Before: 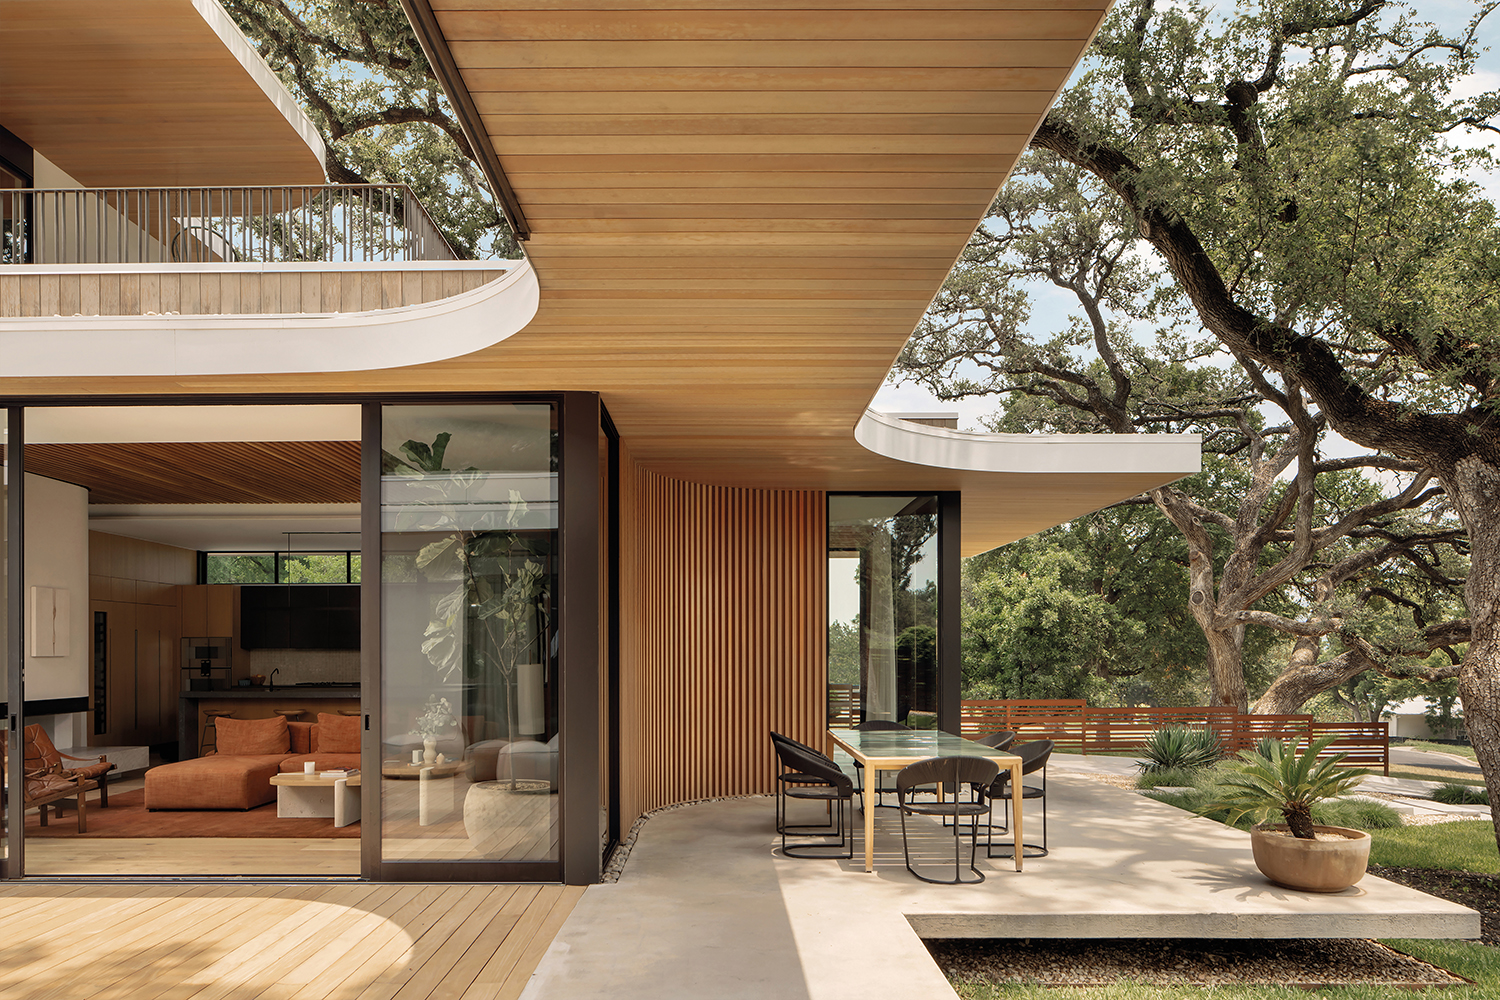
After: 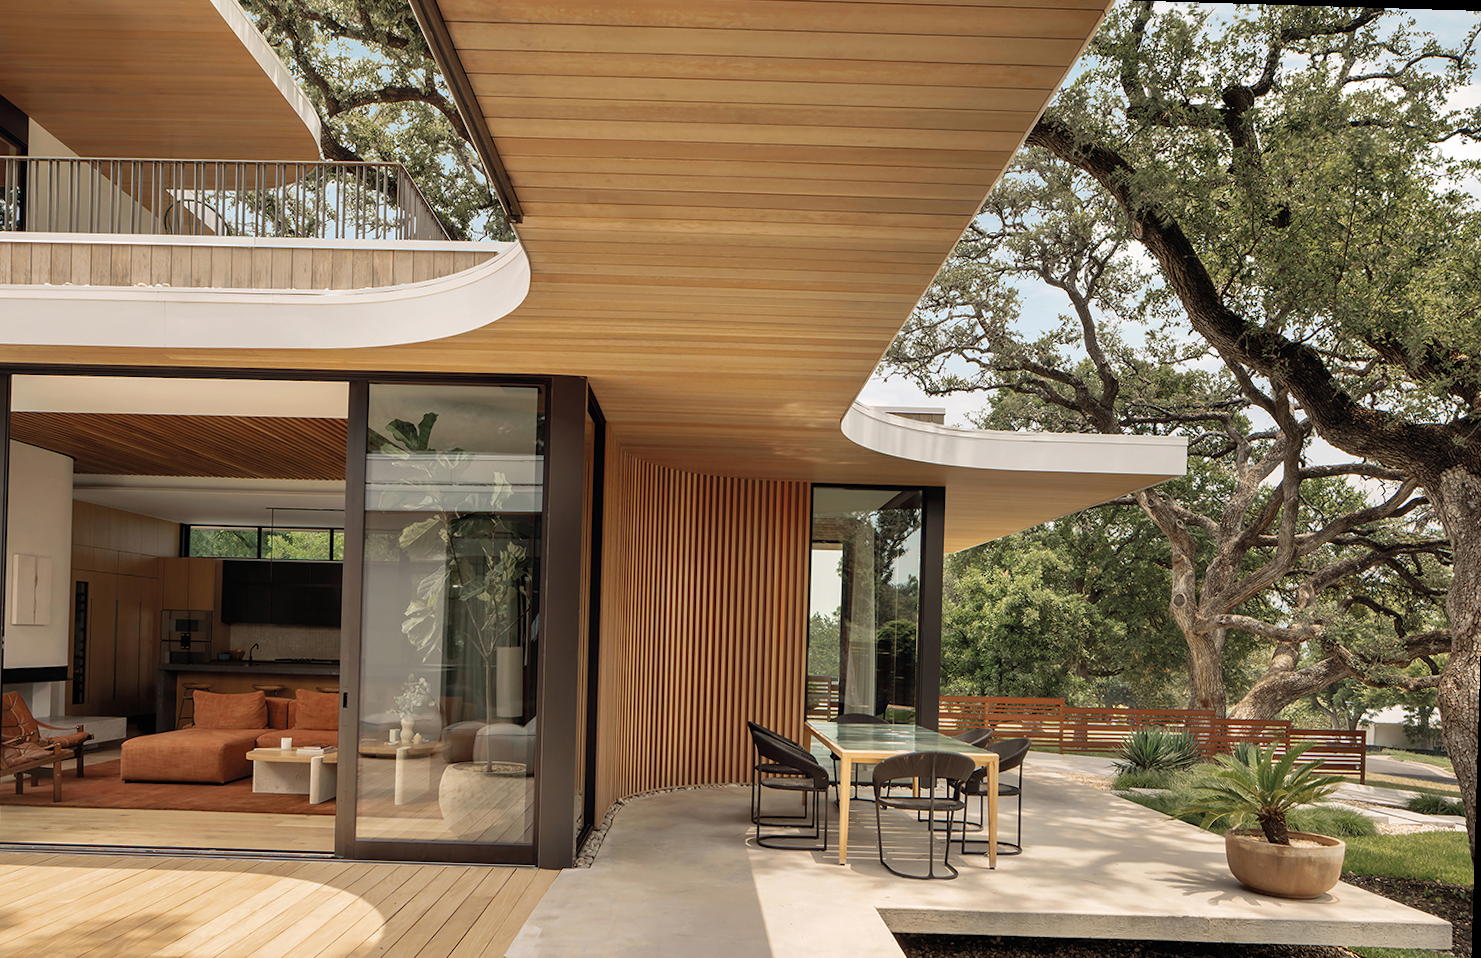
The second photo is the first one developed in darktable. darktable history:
rotate and perspective: rotation 1.72°, automatic cropping off
crop: left 1.964%, top 3.251%, right 1.122%, bottom 4.933%
